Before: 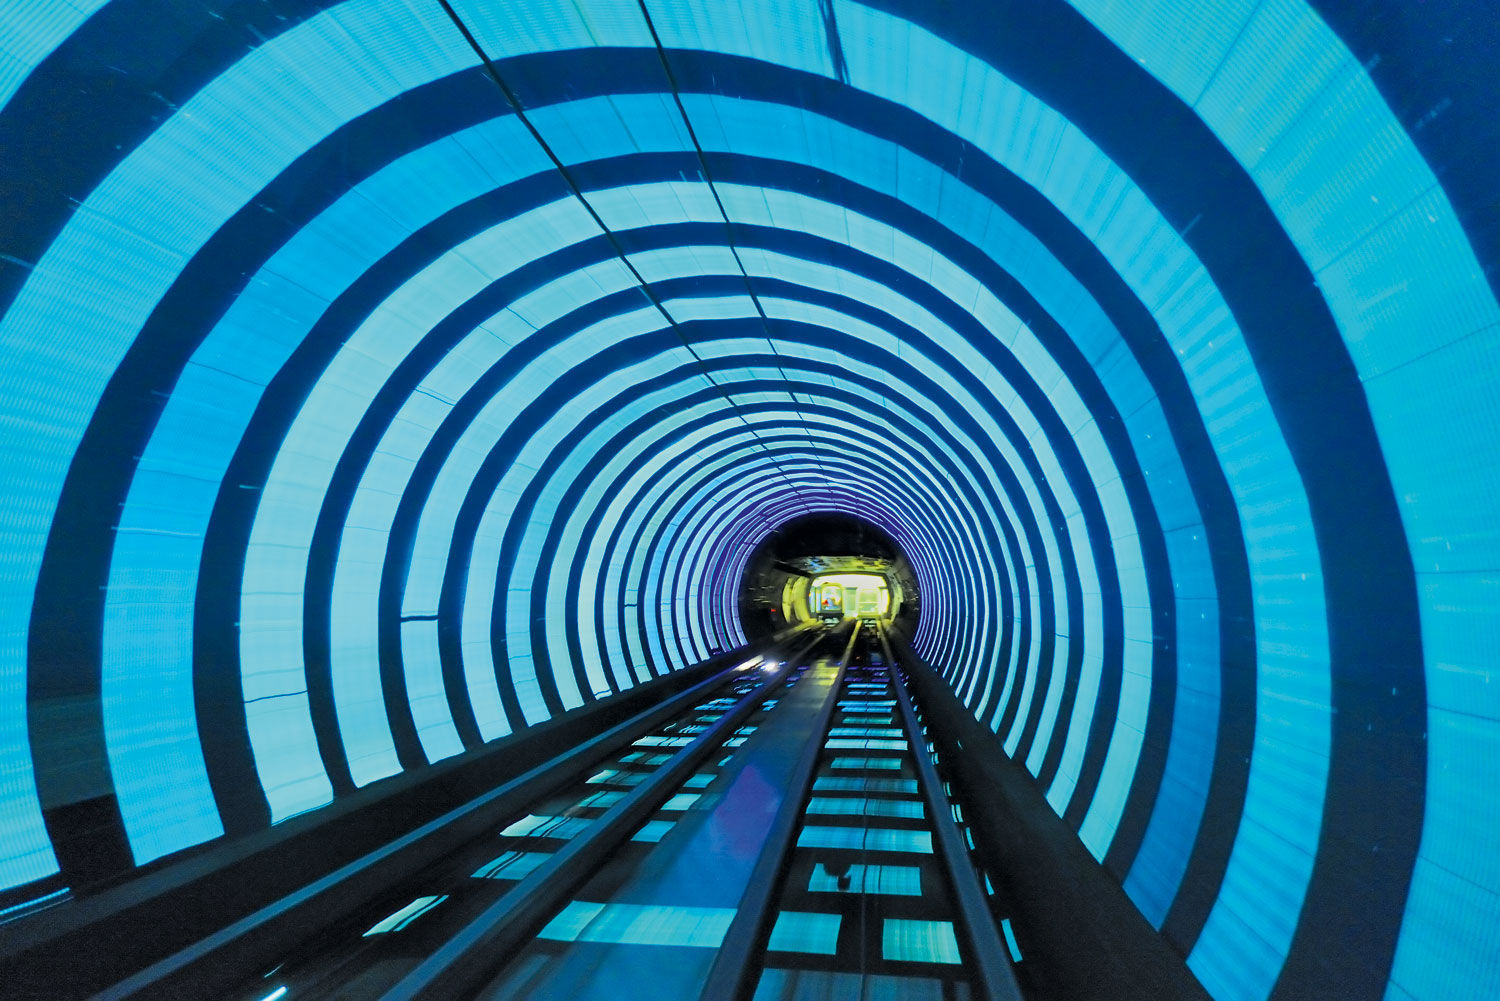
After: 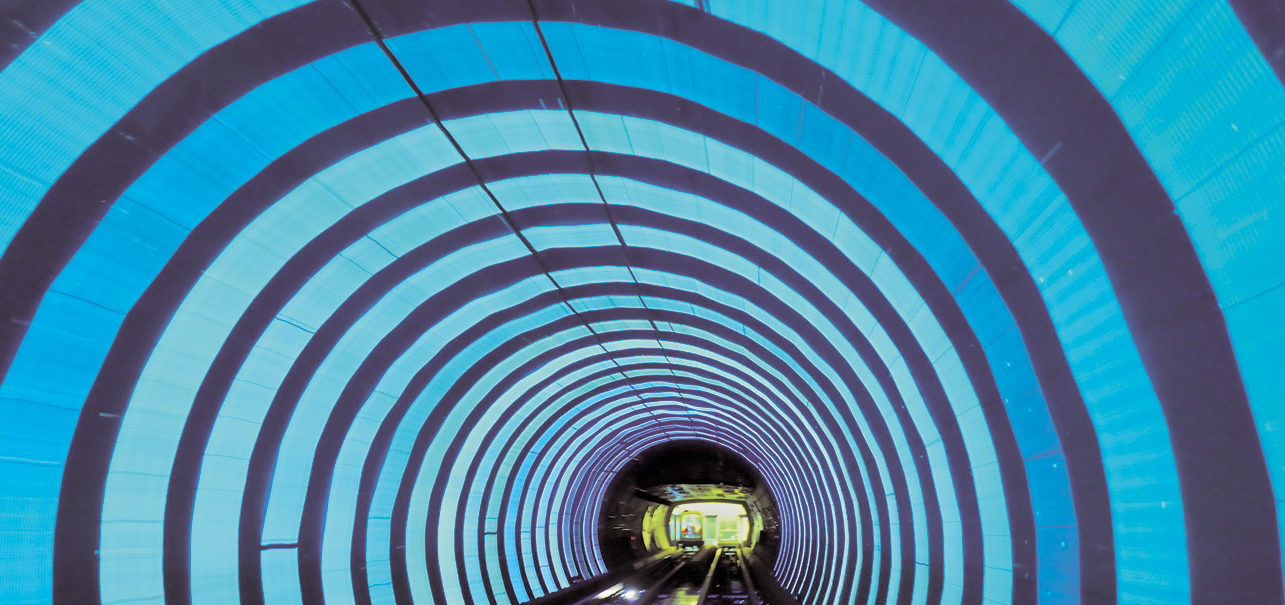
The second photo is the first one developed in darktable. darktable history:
split-toning: shadows › saturation 0.2
crop and rotate: left 9.345%, top 7.22%, right 4.982%, bottom 32.331%
